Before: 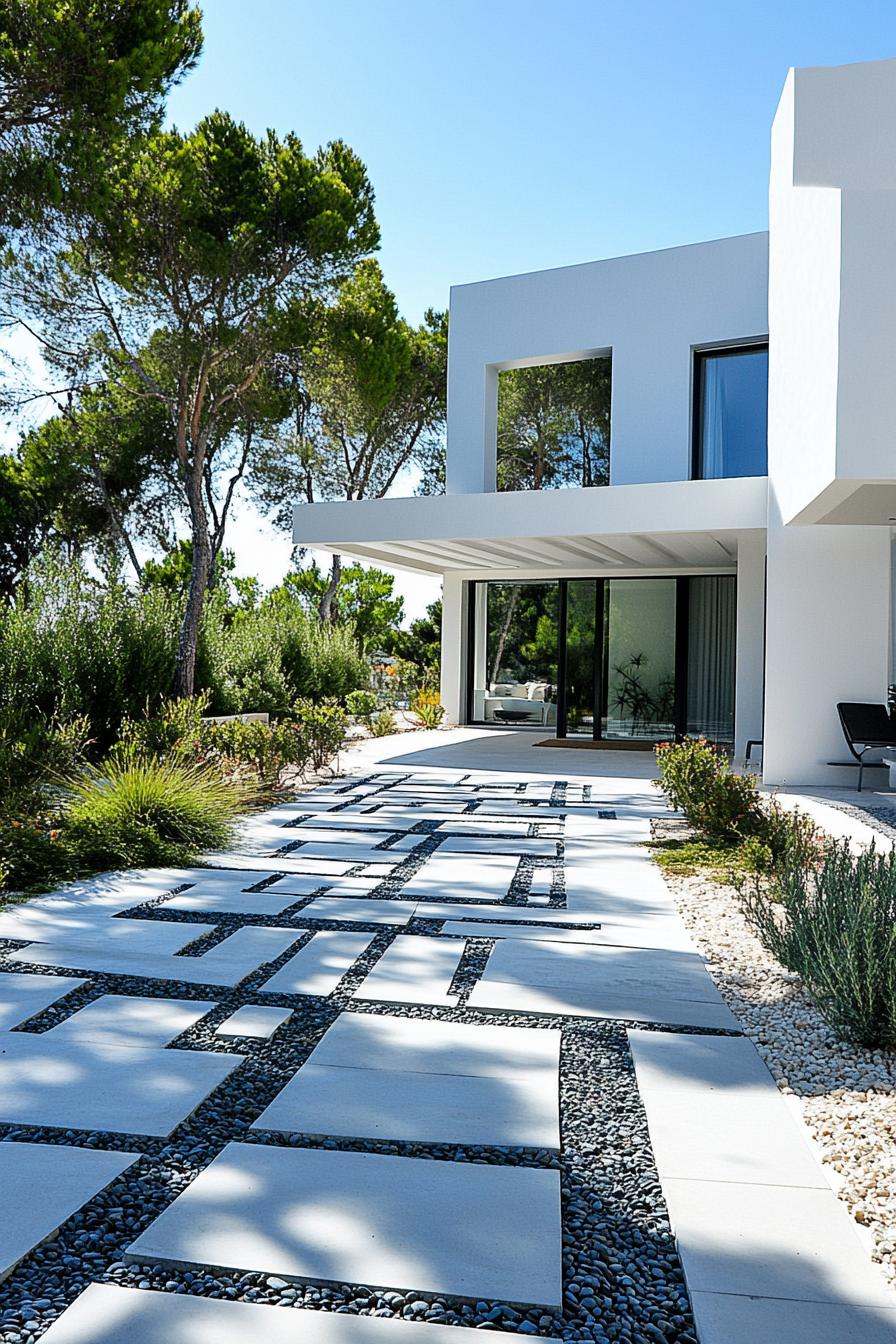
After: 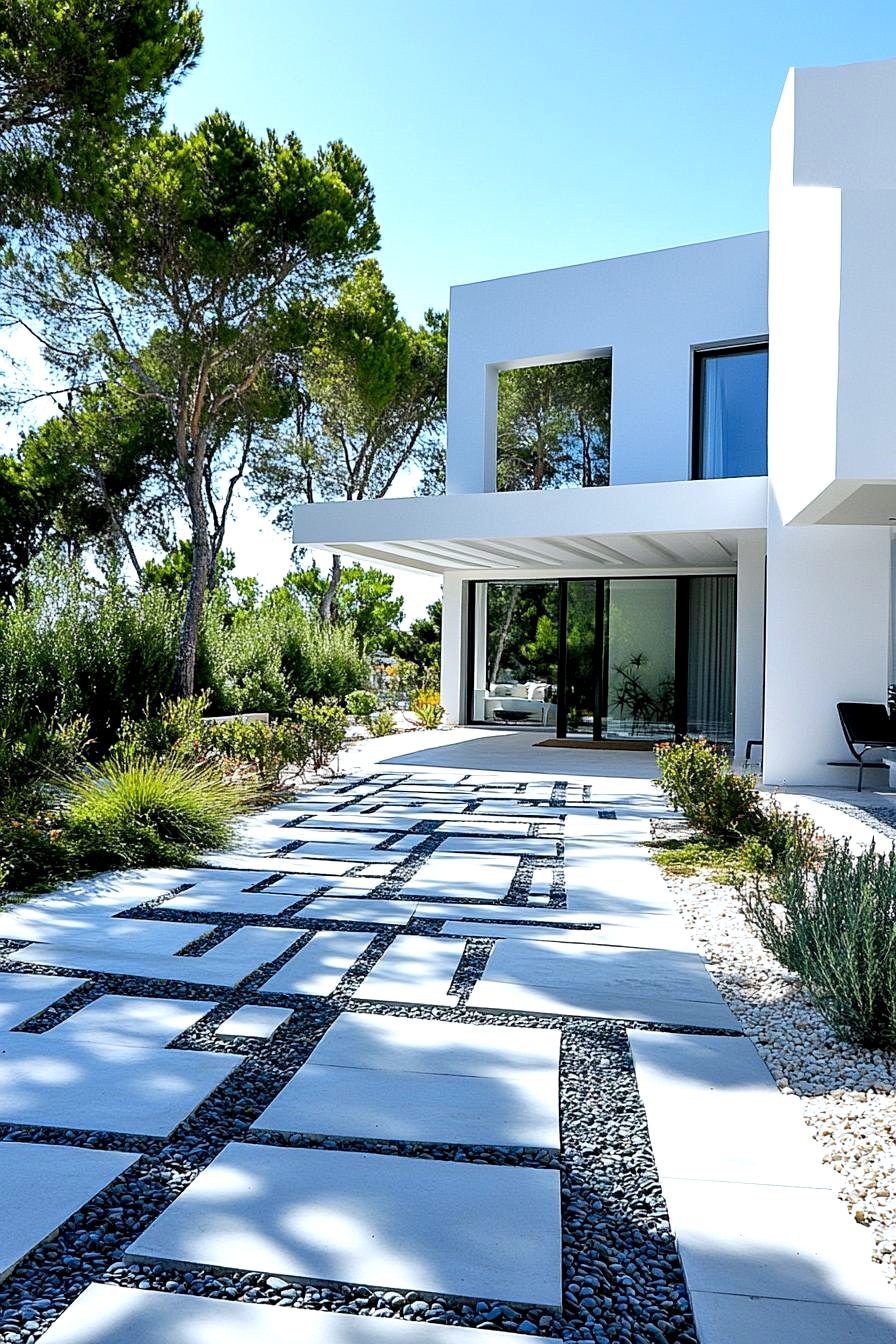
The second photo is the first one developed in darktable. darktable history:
white balance: red 0.967, blue 1.049
exposure: black level correction 0.005, exposure 0.286 EV, compensate highlight preservation false
